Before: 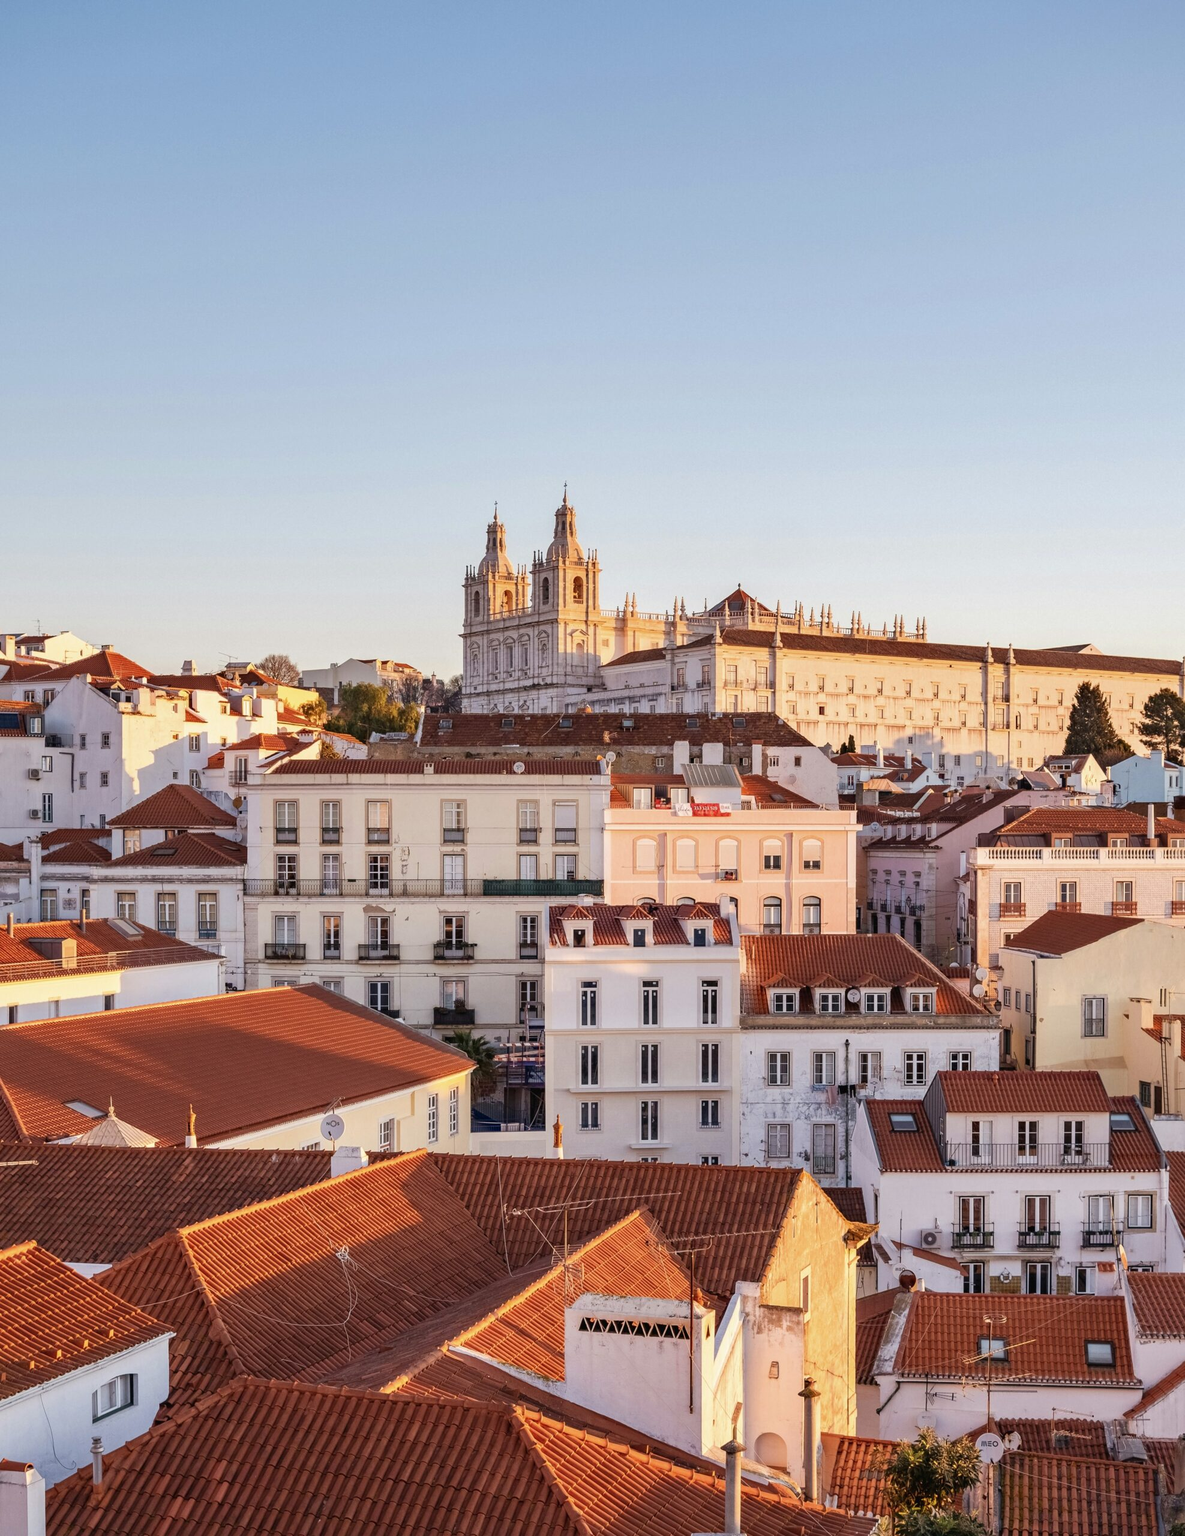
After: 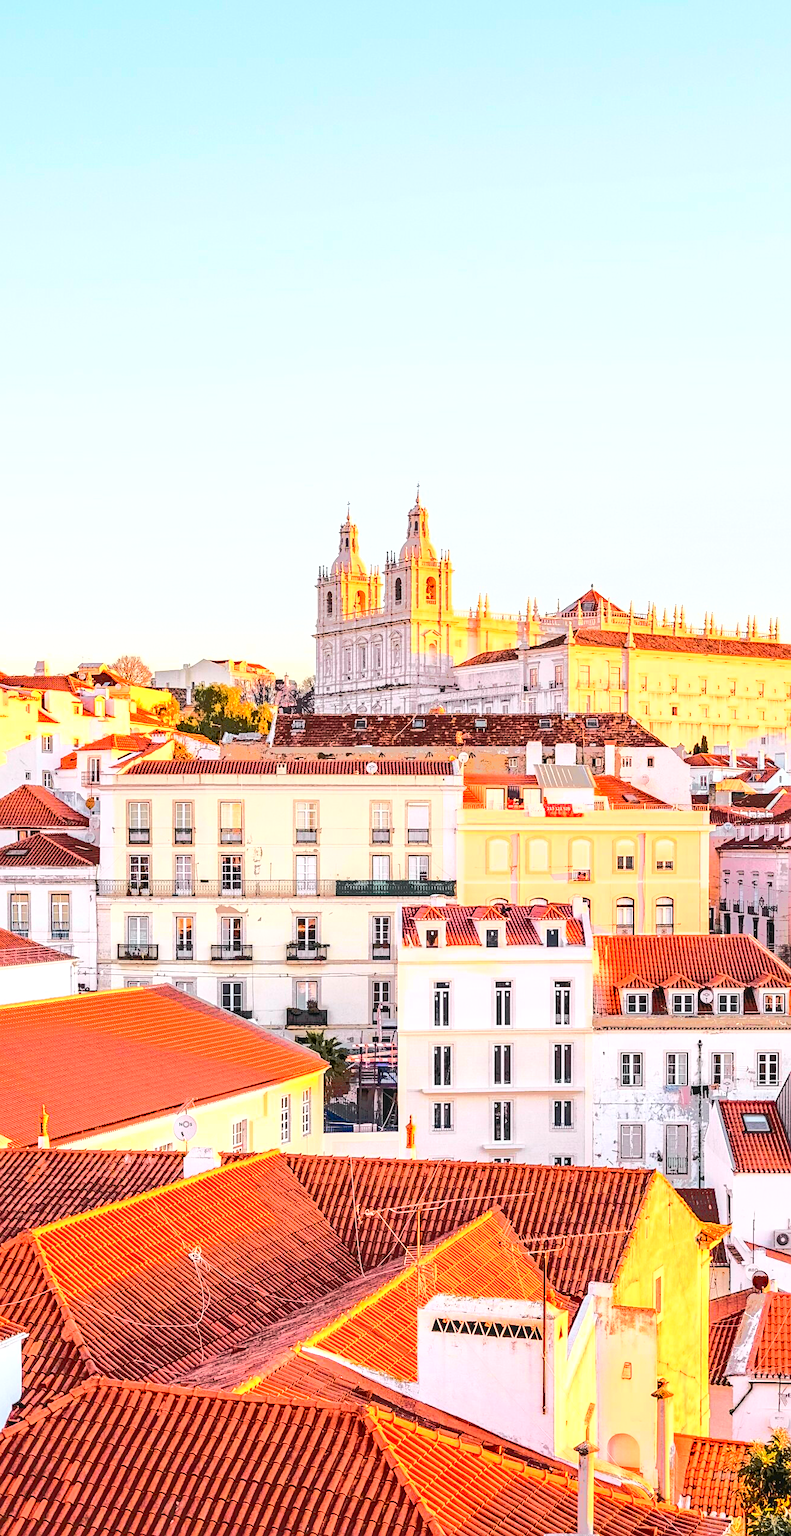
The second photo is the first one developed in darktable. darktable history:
crop and rotate: left 12.543%, right 20.696%
exposure: exposure 1.203 EV, compensate highlight preservation false
sharpen: radius 2.116, amount 0.388, threshold 0.043
tone curve: curves: ch0 [(0, 0.026) (0.058, 0.049) (0.246, 0.214) (0.437, 0.498) (0.55, 0.644) (0.657, 0.767) (0.822, 0.9) (1, 0.961)]; ch1 [(0, 0) (0.346, 0.307) (0.408, 0.369) (0.453, 0.457) (0.476, 0.489) (0.502, 0.493) (0.521, 0.515) (0.537, 0.531) (0.612, 0.641) (0.676, 0.728) (1, 1)]; ch2 [(0, 0) (0.346, 0.34) (0.434, 0.46) (0.485, 0.494) (0.5, 0.494) (0.511, 0.504) (0.537, 0.551) (0.579, 0.599) (0.625, 0.686) (1, 1)], color space Lab, independent channels, preserve colors none
local contrast: on, module defaults
tone equalizer: -7 EV -0.614 EV, -6 EV 1.03 EV, -5 EV -0.479 EV, -4 EV 0.404 EV, -3 EV 0.432 EV, -2 EV 0.136 EV, -1 EV -0.154 EV, +0 EV -0.412 EV, edges refinement/feathering 500, mask exposure compensation -1.57 EV, preserve details no
